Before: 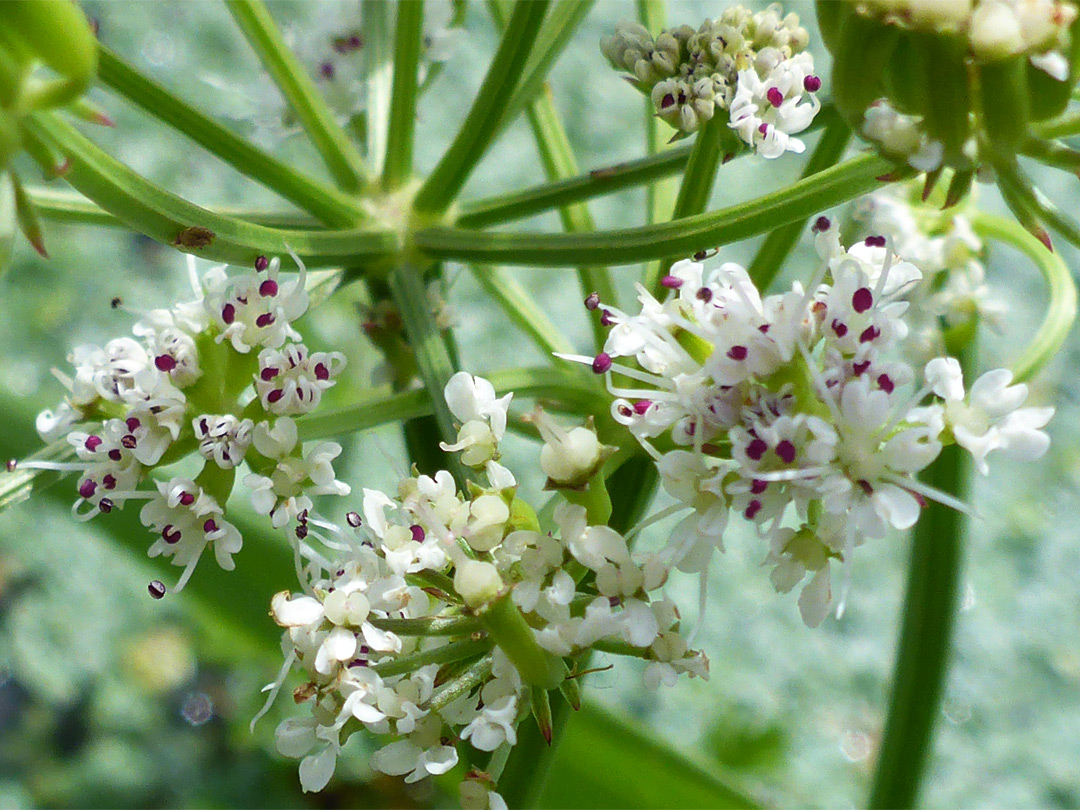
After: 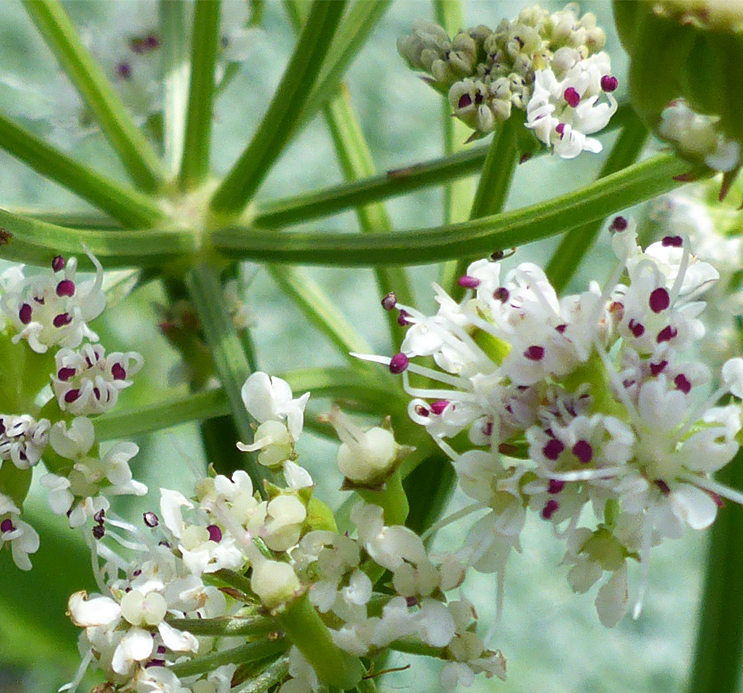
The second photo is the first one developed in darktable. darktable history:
crop: left 18.813%, right 12.35%, bottom 14.379%
